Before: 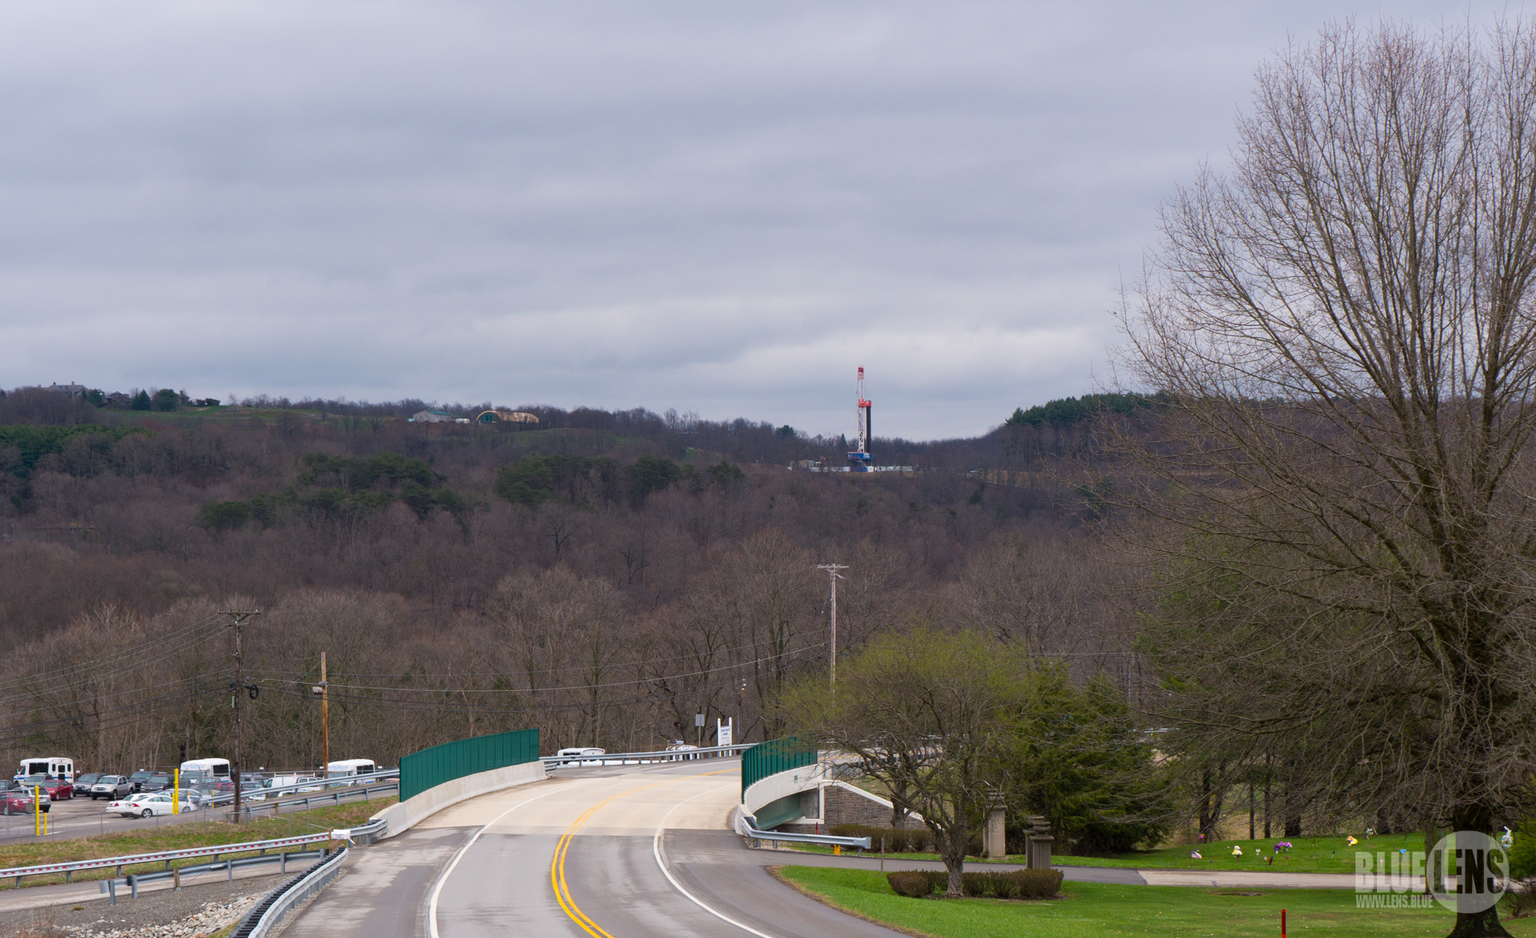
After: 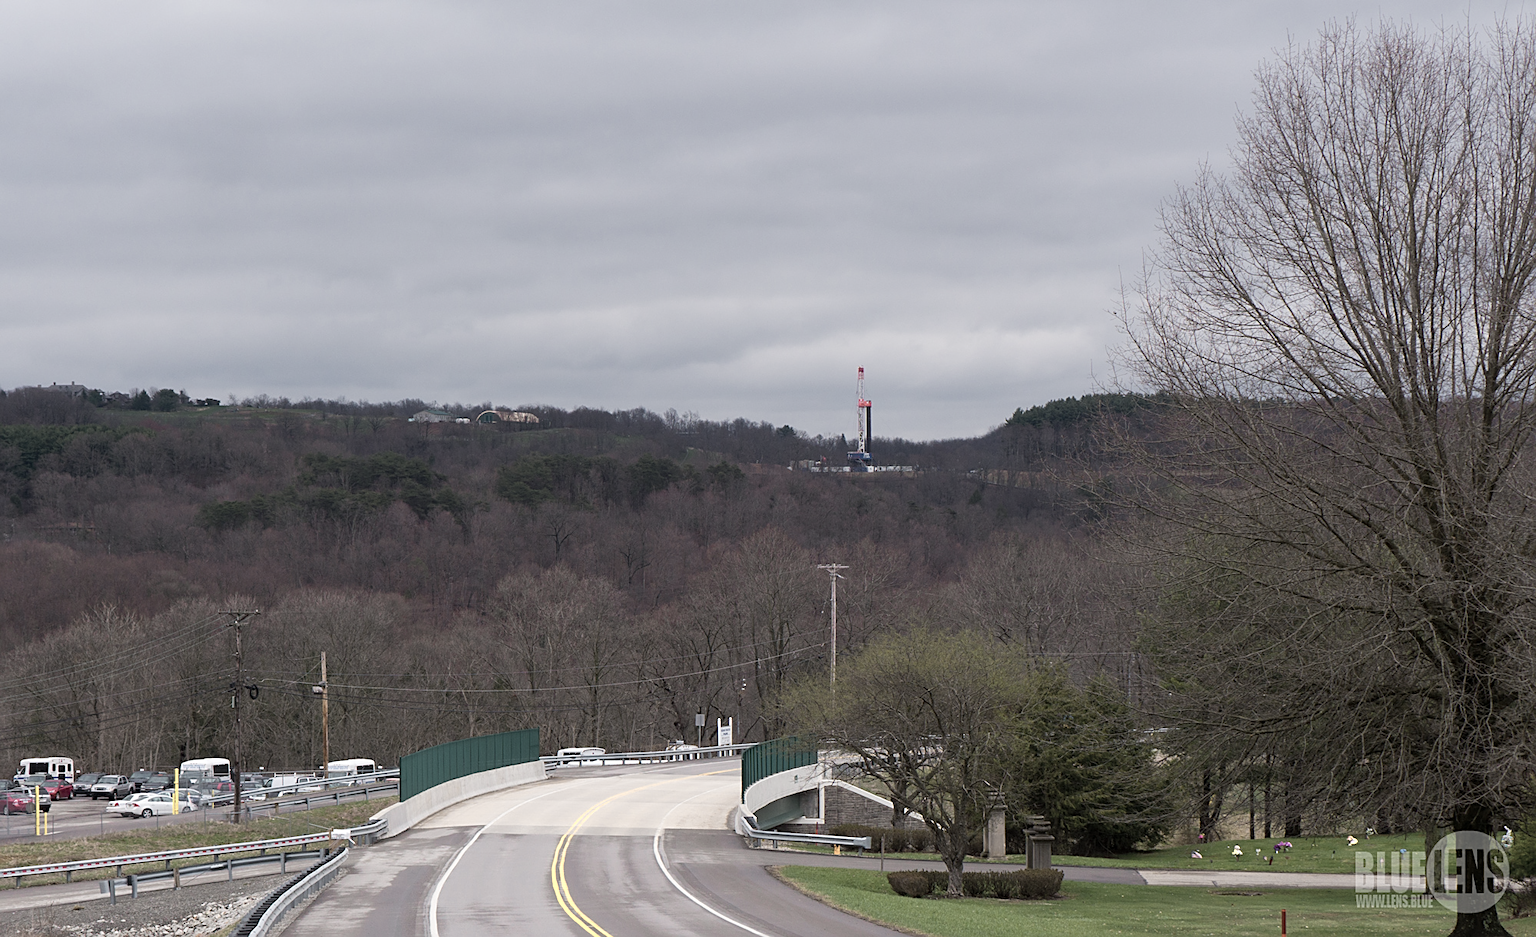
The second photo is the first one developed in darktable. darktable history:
sharpen: on, module defaults
color zones: curves: ch0 [(0, 0.6) (0.129, 0.585) (0.193, 0.596) (0.429, 0.5) (0.571, 0.5) (0.714, 0.5) (0.857, 0.5) (1, 0.6)]; ch1 [(0, 0.453) (0.112, 0.245) (0.213, 0.252) (0.429, 0.233) (0.571, 0.231) (0.683, 0.242) (0.857, 0.296) (1, 0.453)]
